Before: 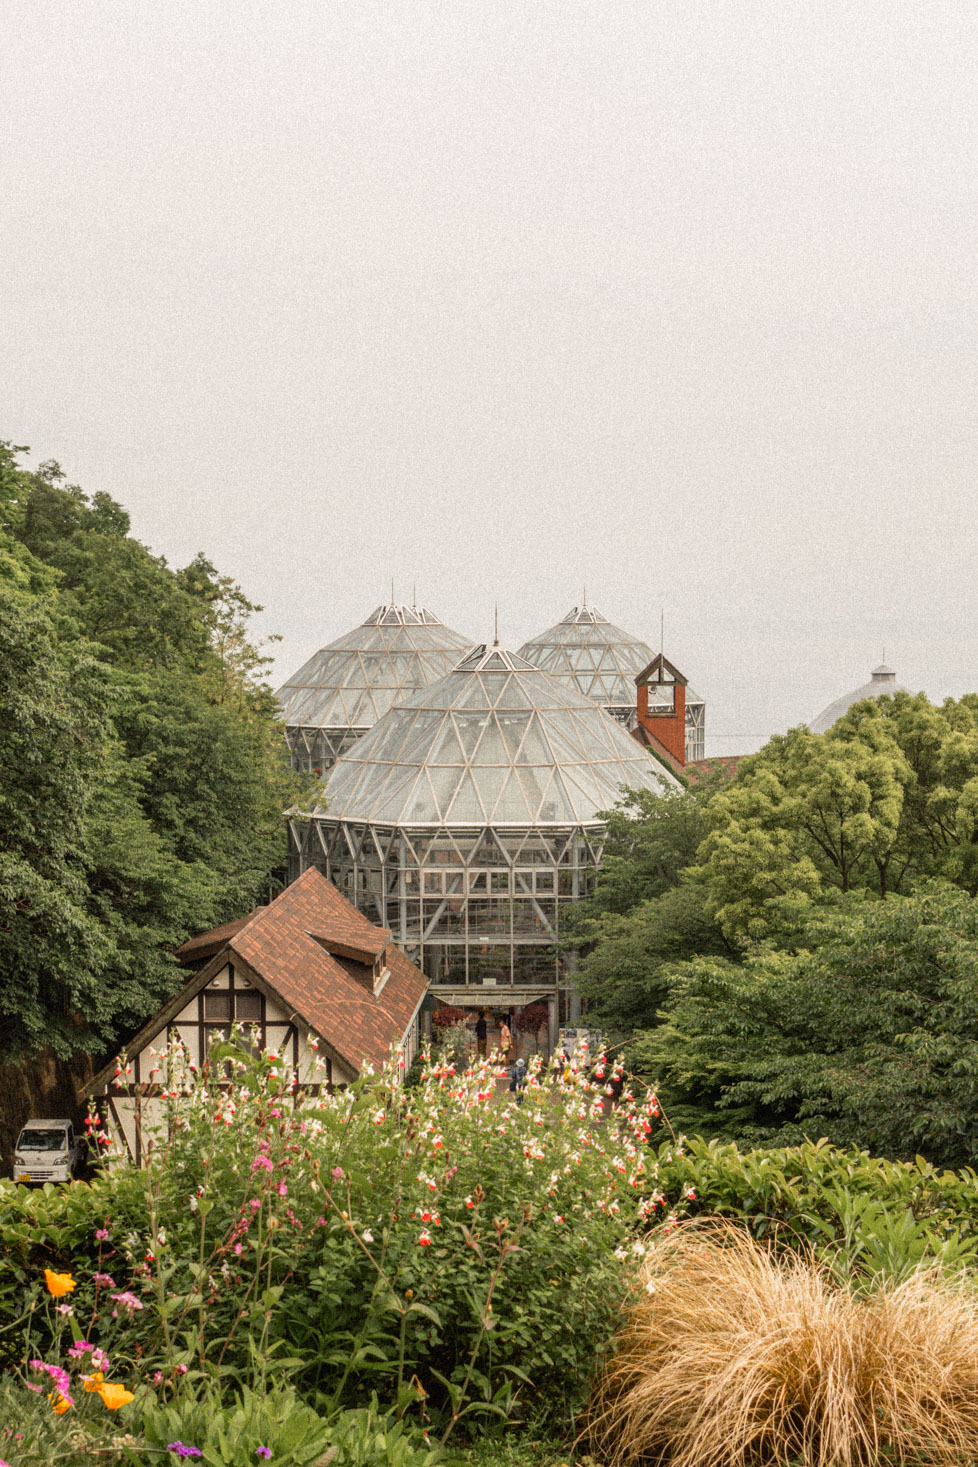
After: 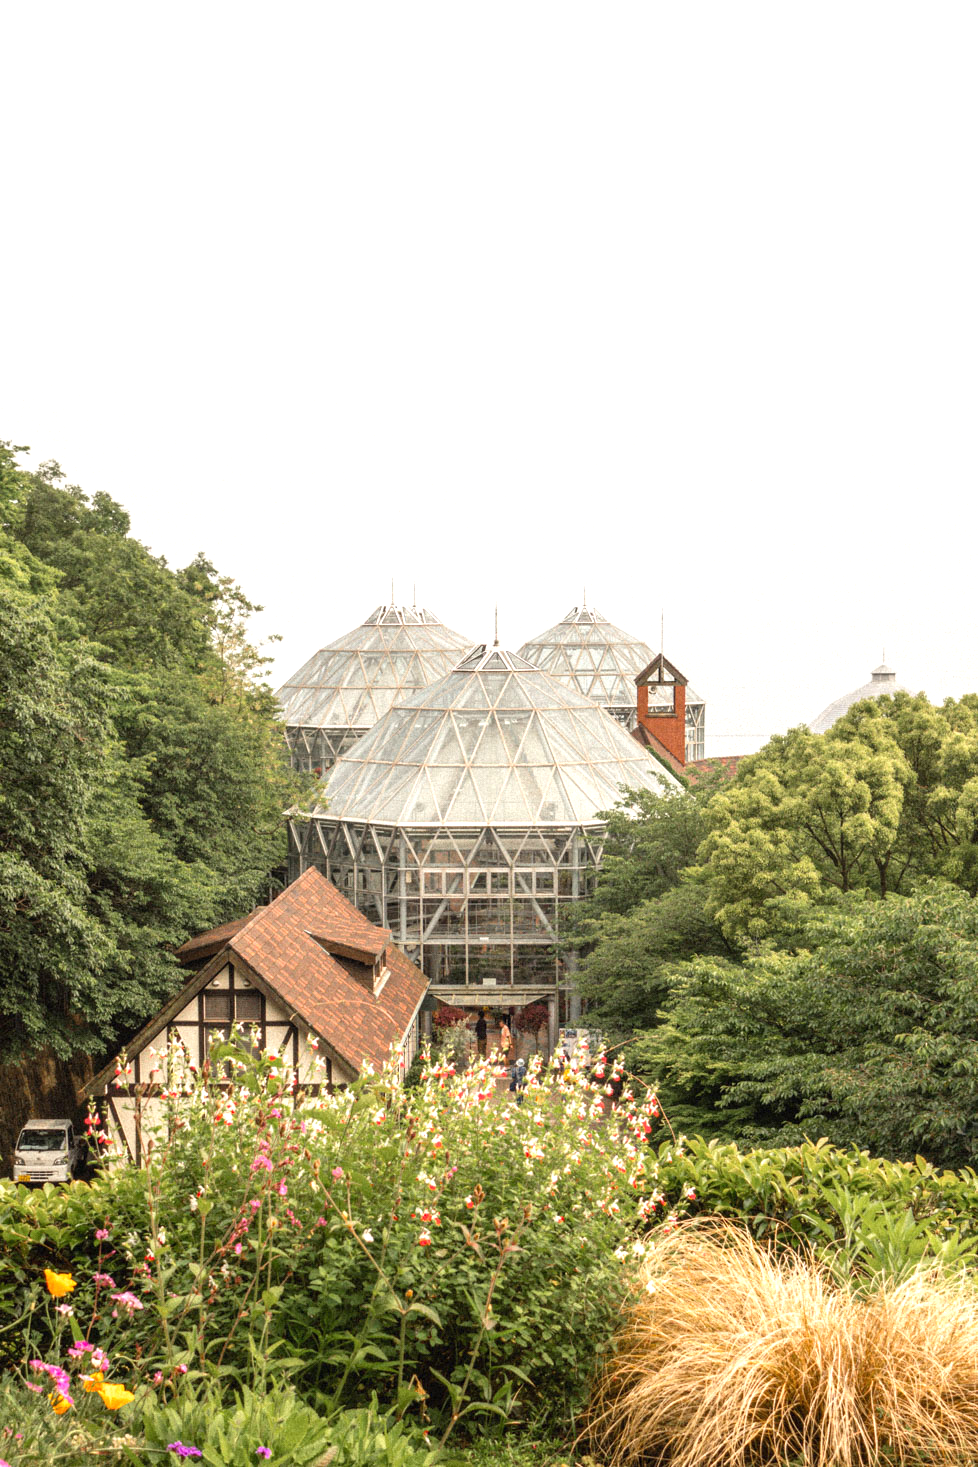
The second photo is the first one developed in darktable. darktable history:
exposure: black level correction 0, exposure 0.68 EV, compensate exposure bias true, compensate highlight preservation false
rotate and perspective: automatic cropping off
